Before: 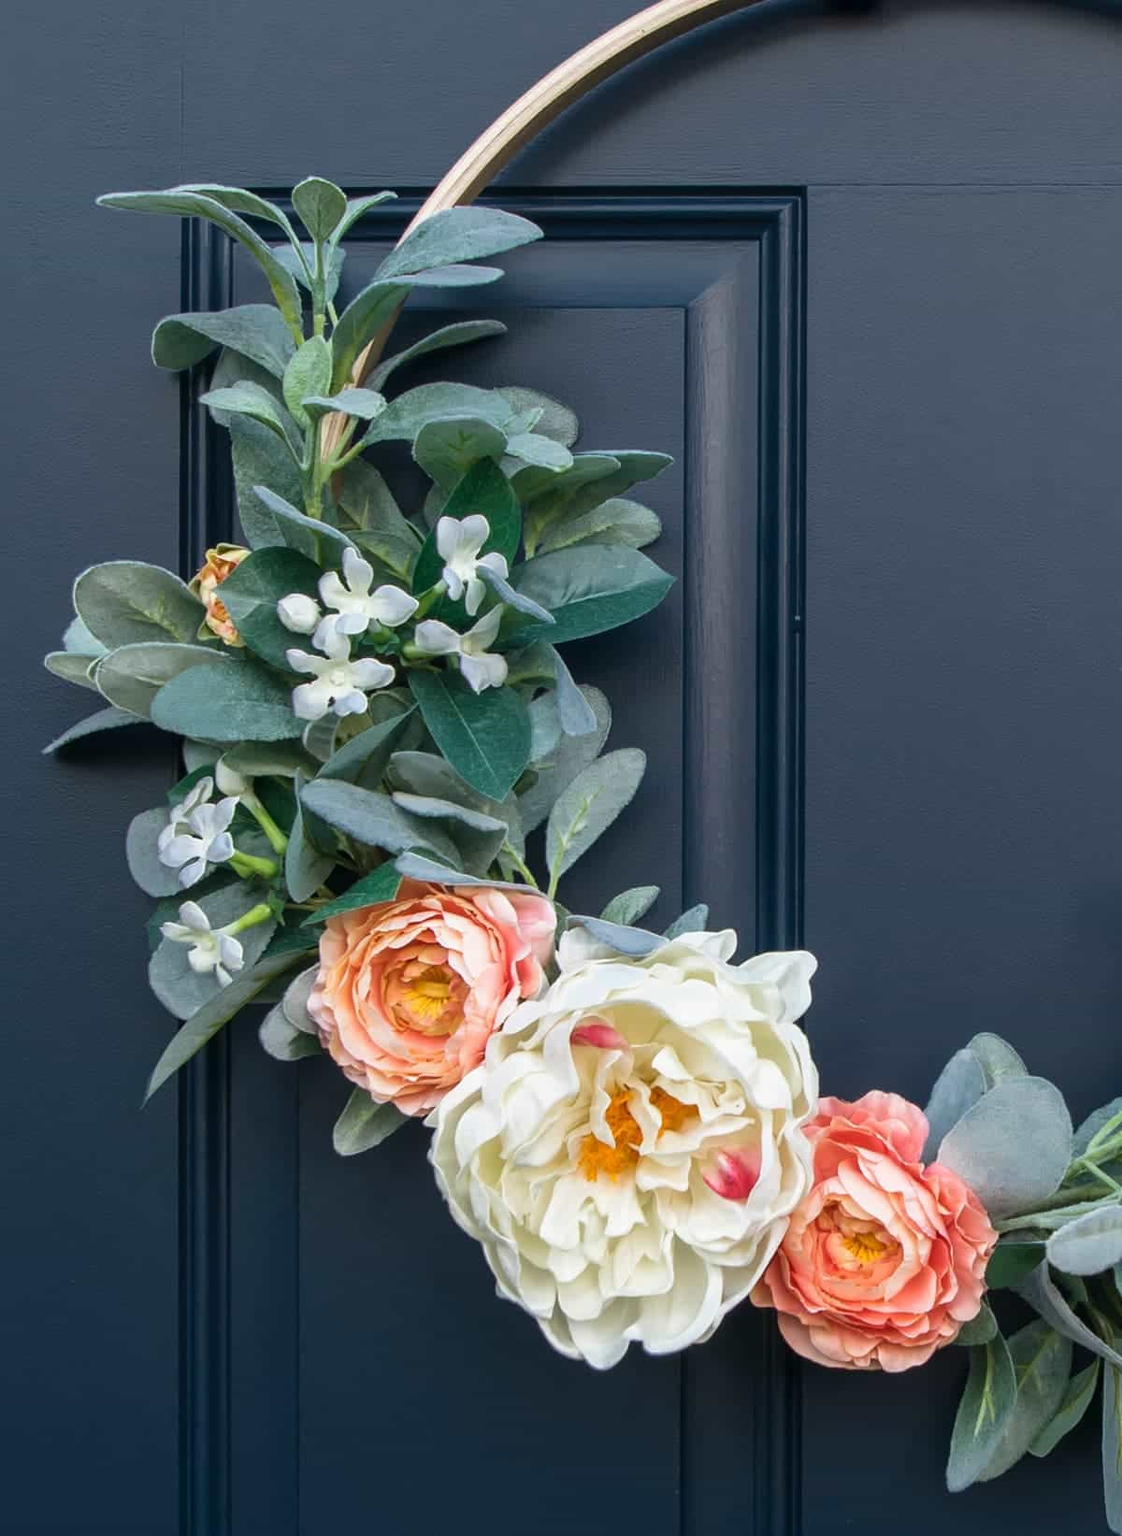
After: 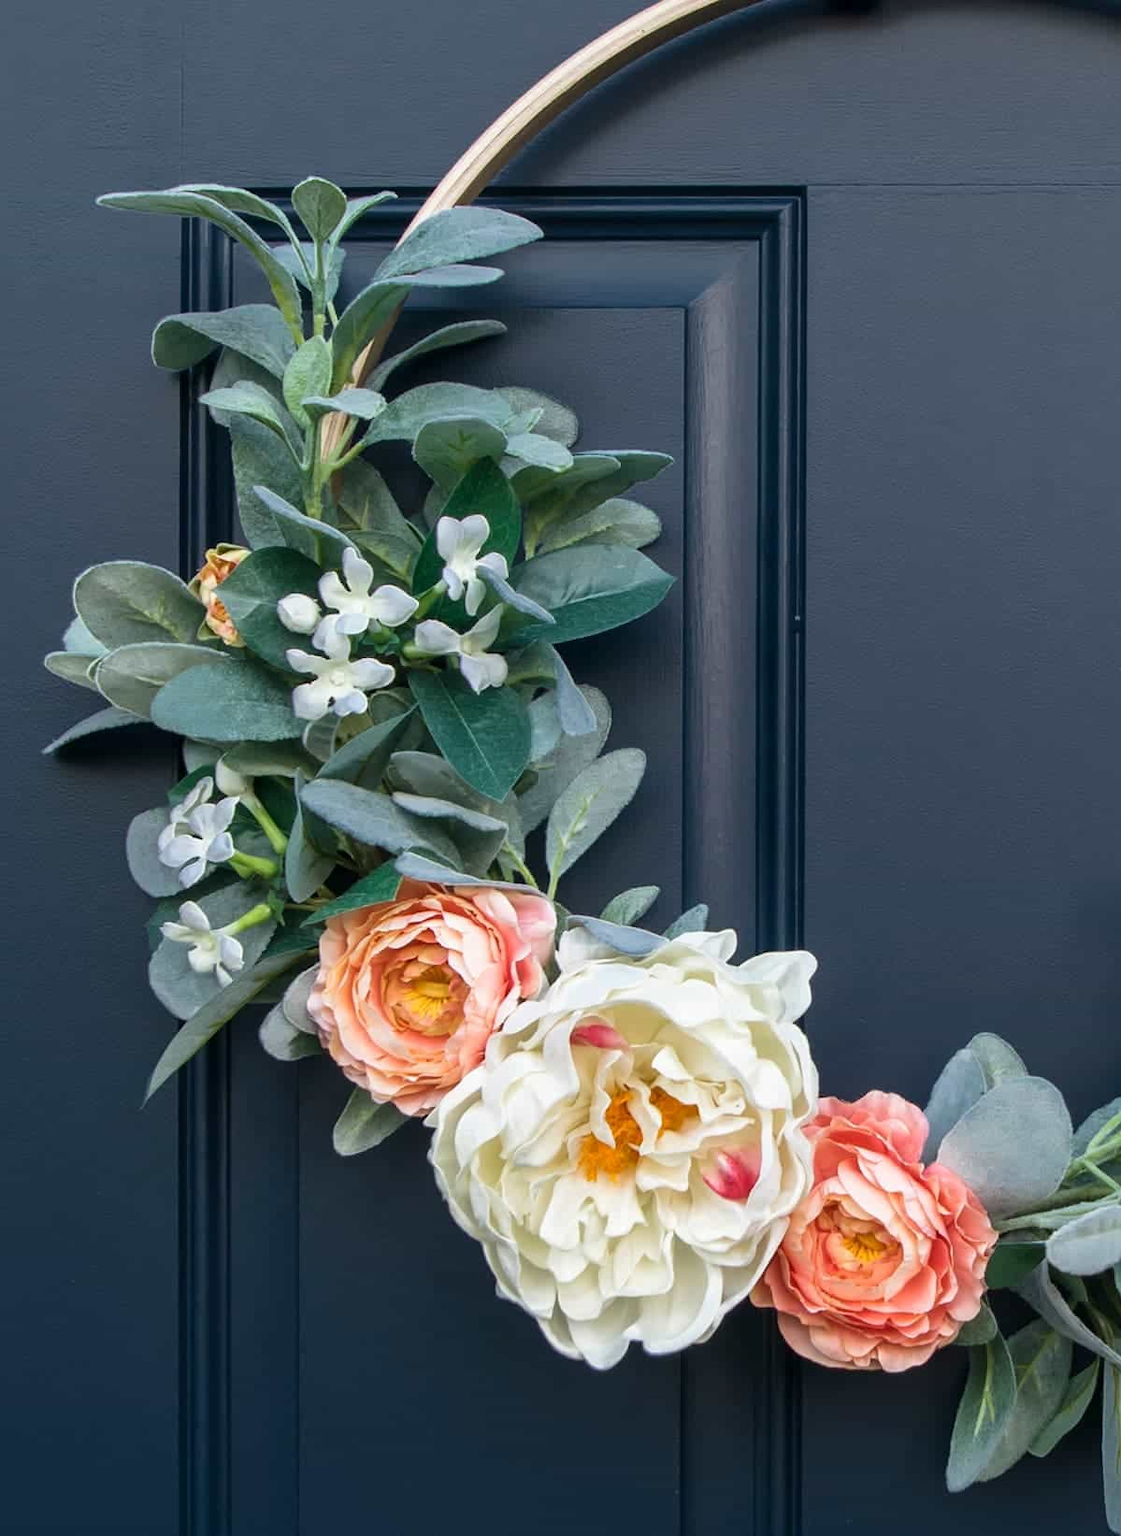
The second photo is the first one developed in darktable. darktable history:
local contrast: mode bilateral grid, contrast 100, coarseness 99, detail 108%, midtone range 0.2
